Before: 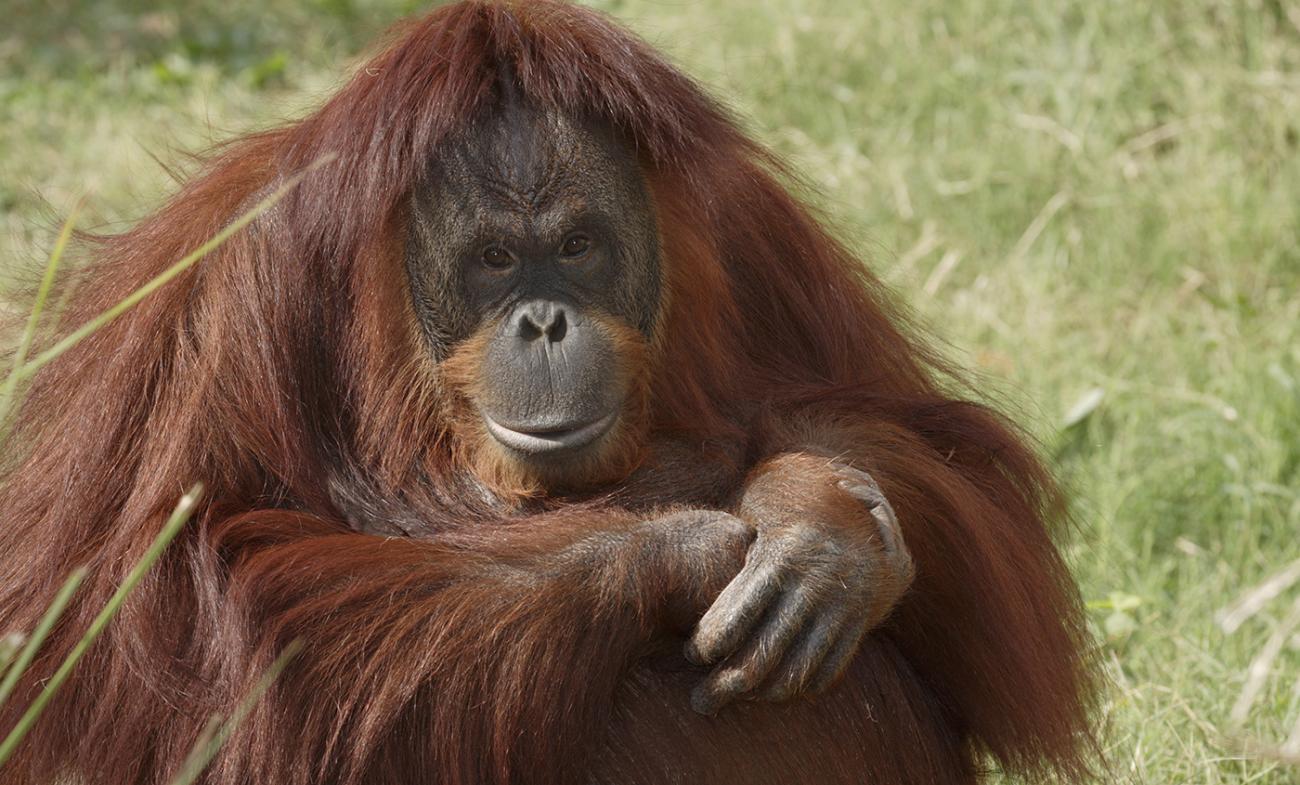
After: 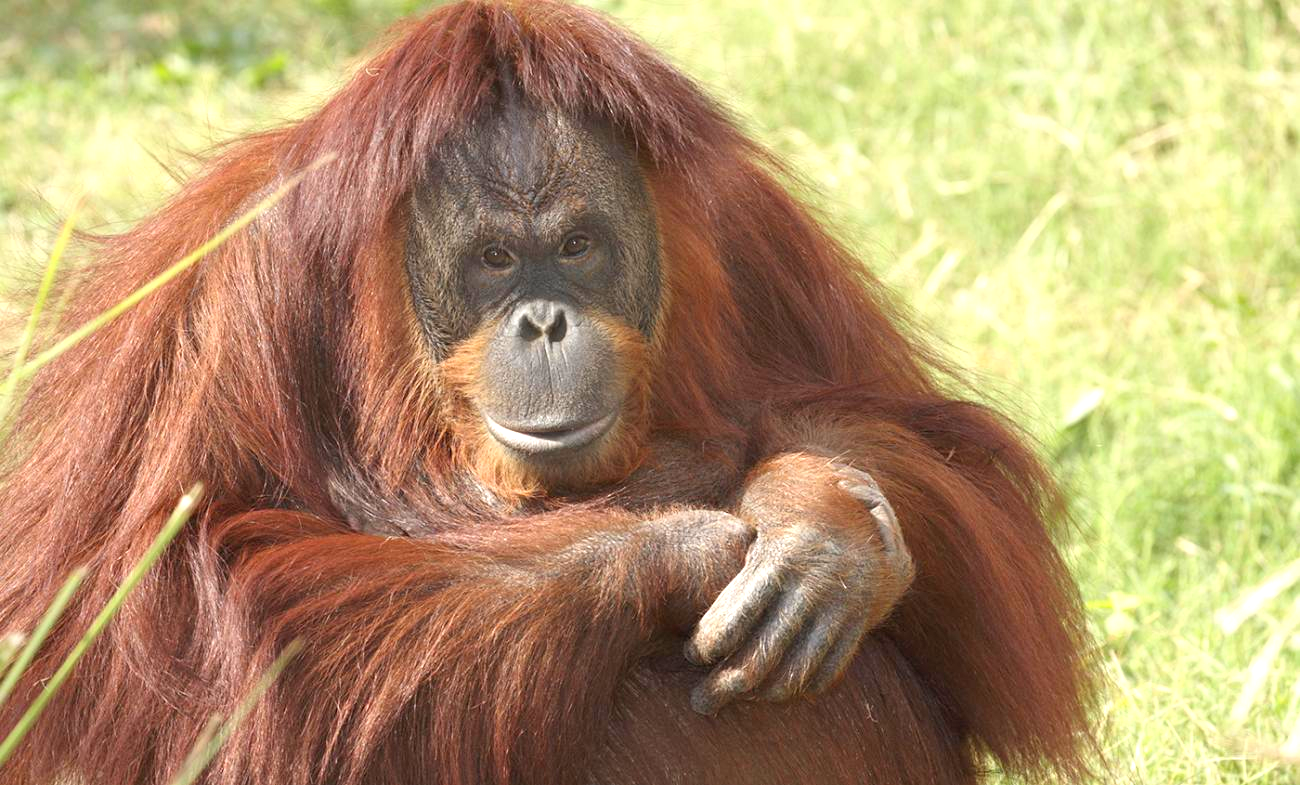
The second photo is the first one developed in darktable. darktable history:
exposure: exposure 1.001 EV, compensate highlight preservation false
contrast brightness saturation: contrast 0.074, brightness 0.078, saturation 0.176
